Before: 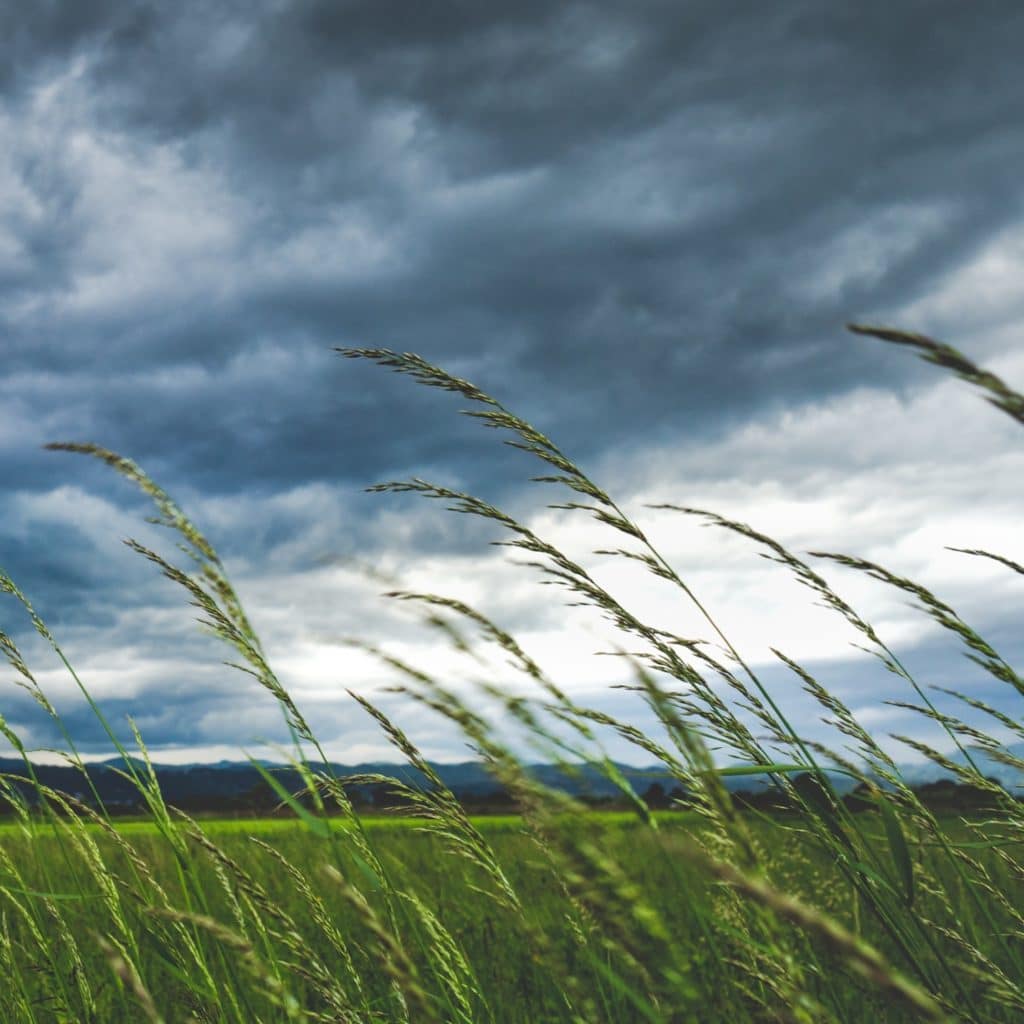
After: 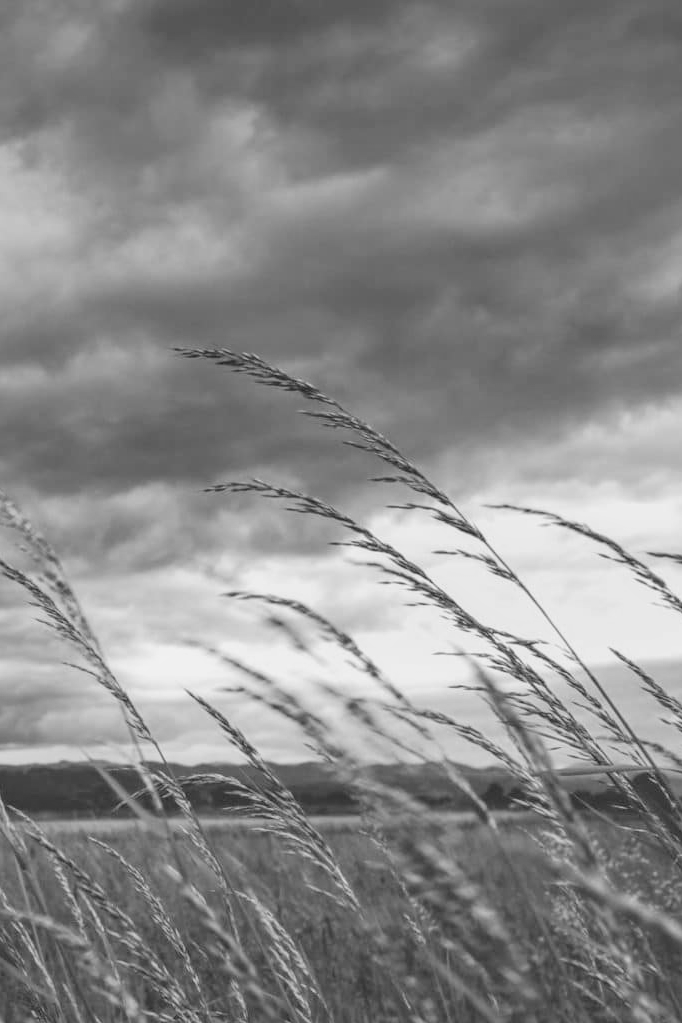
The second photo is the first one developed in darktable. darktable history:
filmic rgb: middle gray luminance 18.42%, black relative exposure -10.5 EV, white relative exposure 3.4 EV, threshold 6 EV, target black luminance 0%, hardness 6.03, latitude 99%, contrast 0.847, shadows ↔ highlights balance 0.505%, add noise in highlights 0, preserve chrominance max RGB, color science v3 (2019), use custom middle-gray values true, iterations of high-quality reconstruction 0, contrast in highlights soft, enable highlight reconstruction true
crop and rotate: left 15.754%, right 17.579%
local contrast: on, module defaults
exposure: black level correction -0.002, exposure 0.54 EV, compensate highlight preservation false
monochrome: on, module defaults
contrast brightness saturation: contrast -0.05, saturation -0.41
